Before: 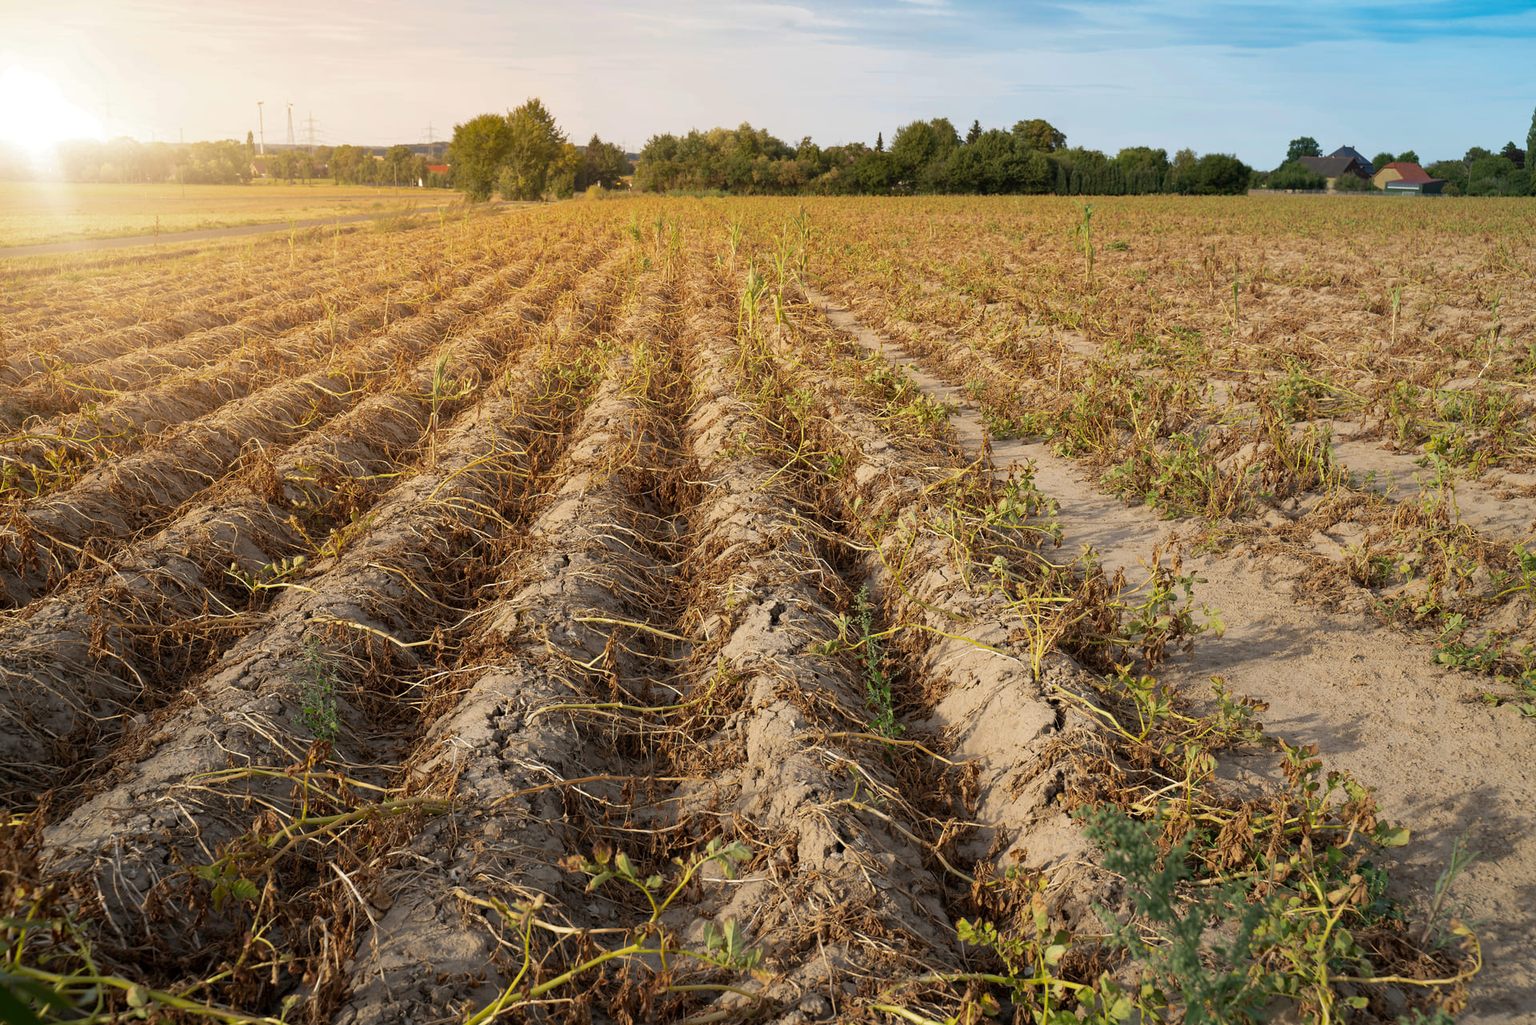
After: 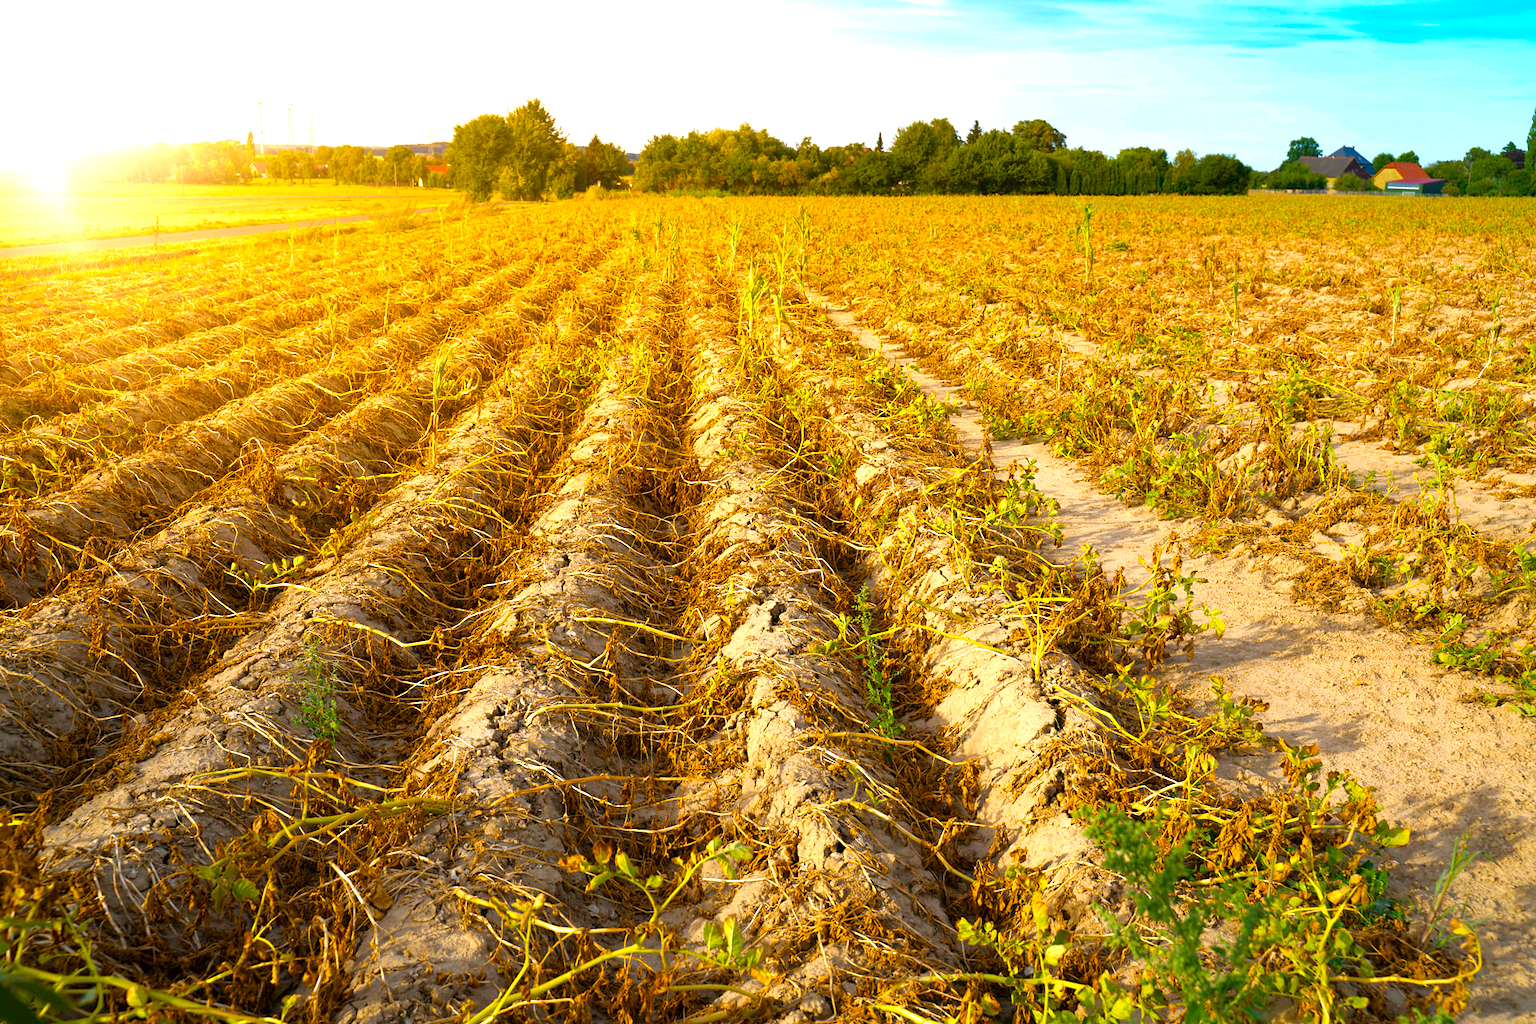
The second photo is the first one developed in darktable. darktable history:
exposure: black level correction 0, exposure 0.5 EV, compensate highlight preservation false
color balance rgb: linear chroma grading › shadows 10%, linear chroma grading › highlights 10%, linear chroma grading › global chroma 15%, linear chroma grading › mid-tones 15%, perceptual saturation grading › global saturation 40%, perceptual saturation grading › highlights -25%, perceptual saturation grading › mid-tones 35%, perceptual saturation grading › shadows 35%, perceptual brilliance grading › global brilliance 11.29%, global vibrance 11.29%
